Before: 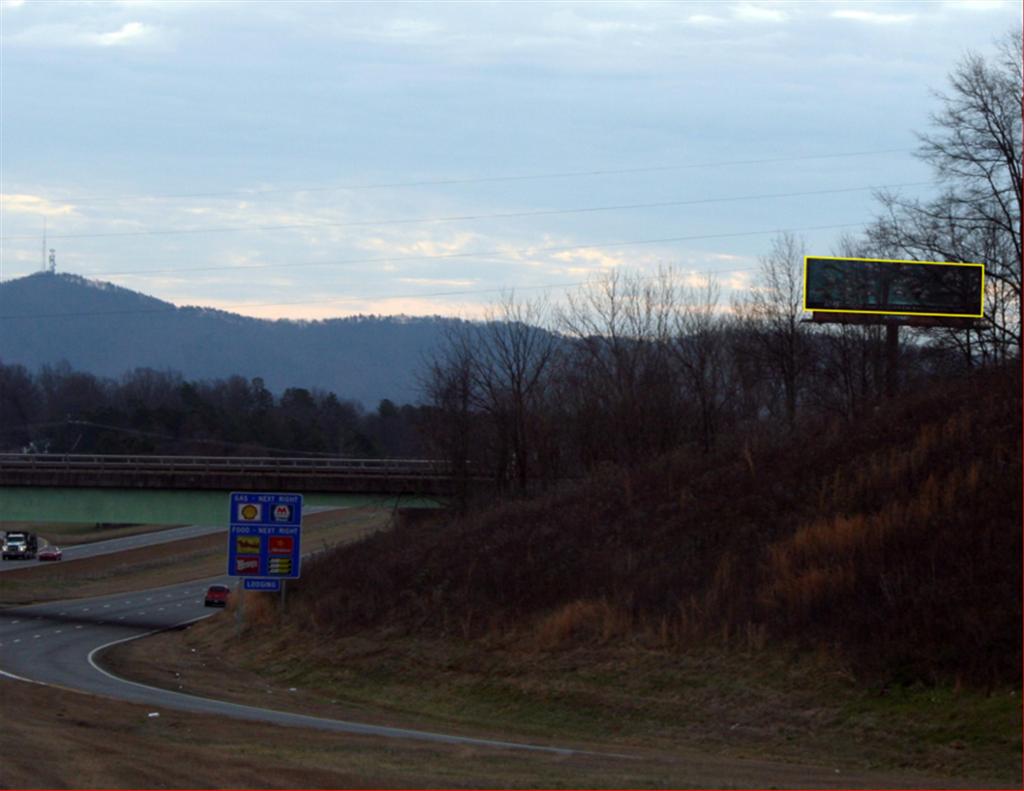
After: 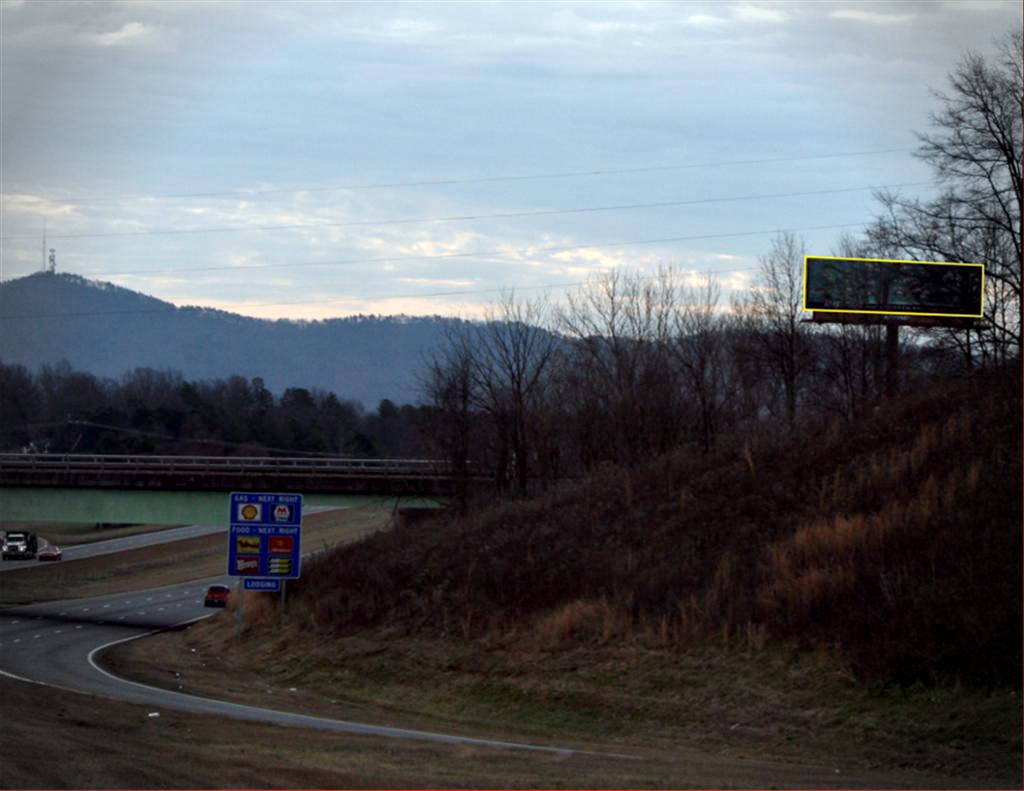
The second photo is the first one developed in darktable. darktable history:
vignetting: fall-off radius 31.15%
contrast equalizer: octaves 7, y [[0.535, 0.543, 0.548, 0.548, 0.542, 0.532], [0.5 ×6], [0.5 ×6], [0 ×6], [0 ×6]]
local contrast: mode bilateral grid, contrast 20, coarseness 51, detail 120%, midtone range 0.2
